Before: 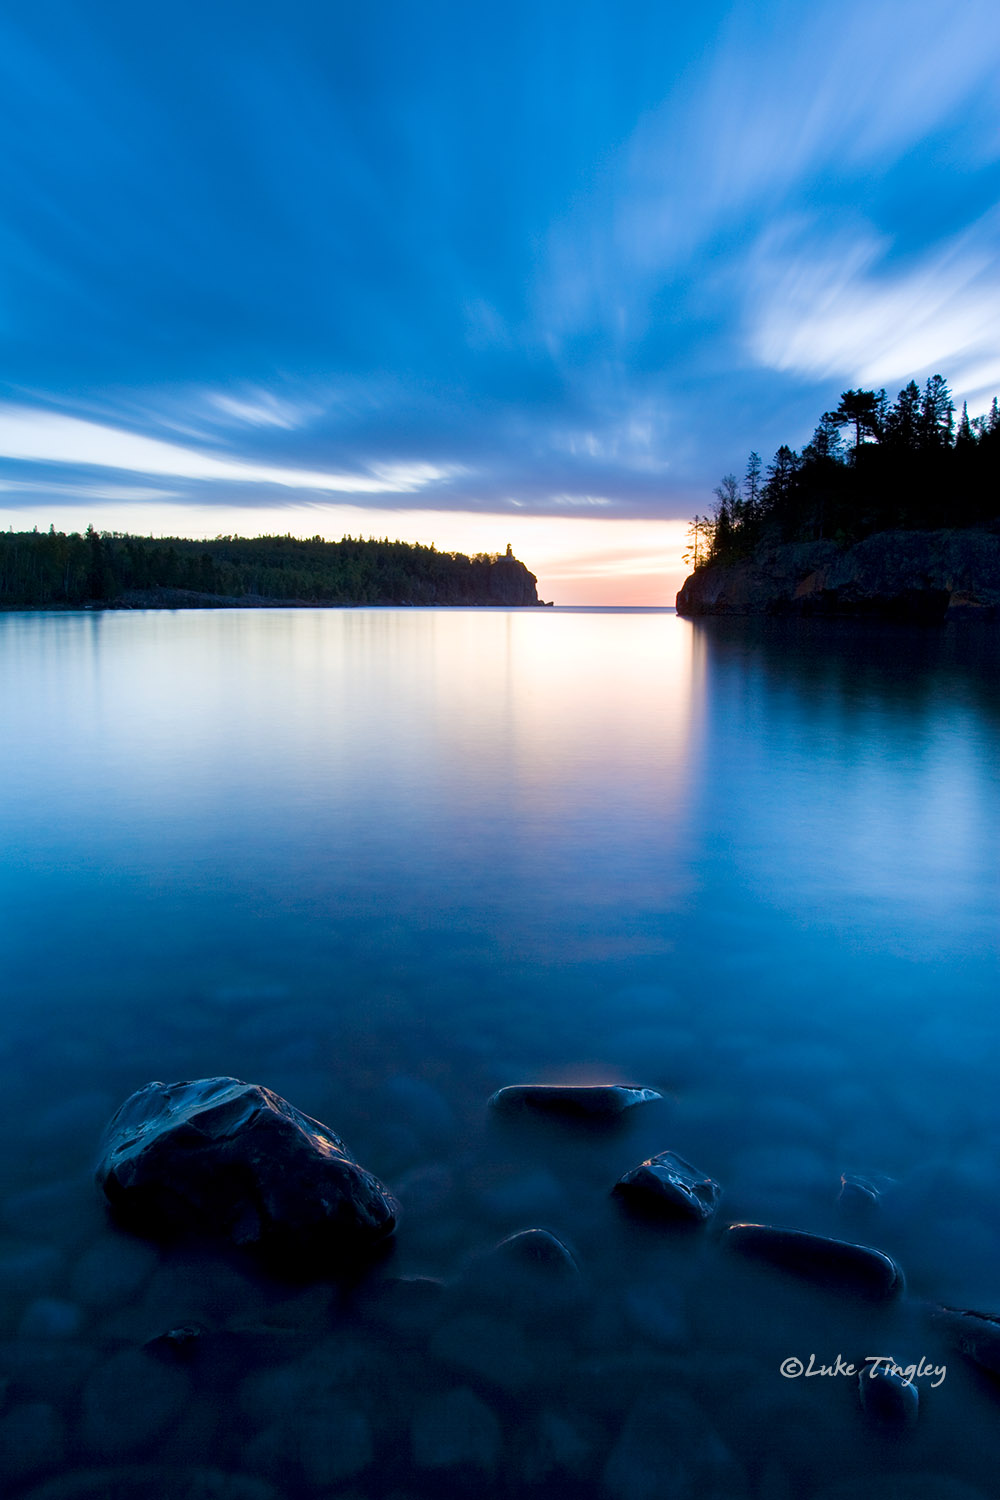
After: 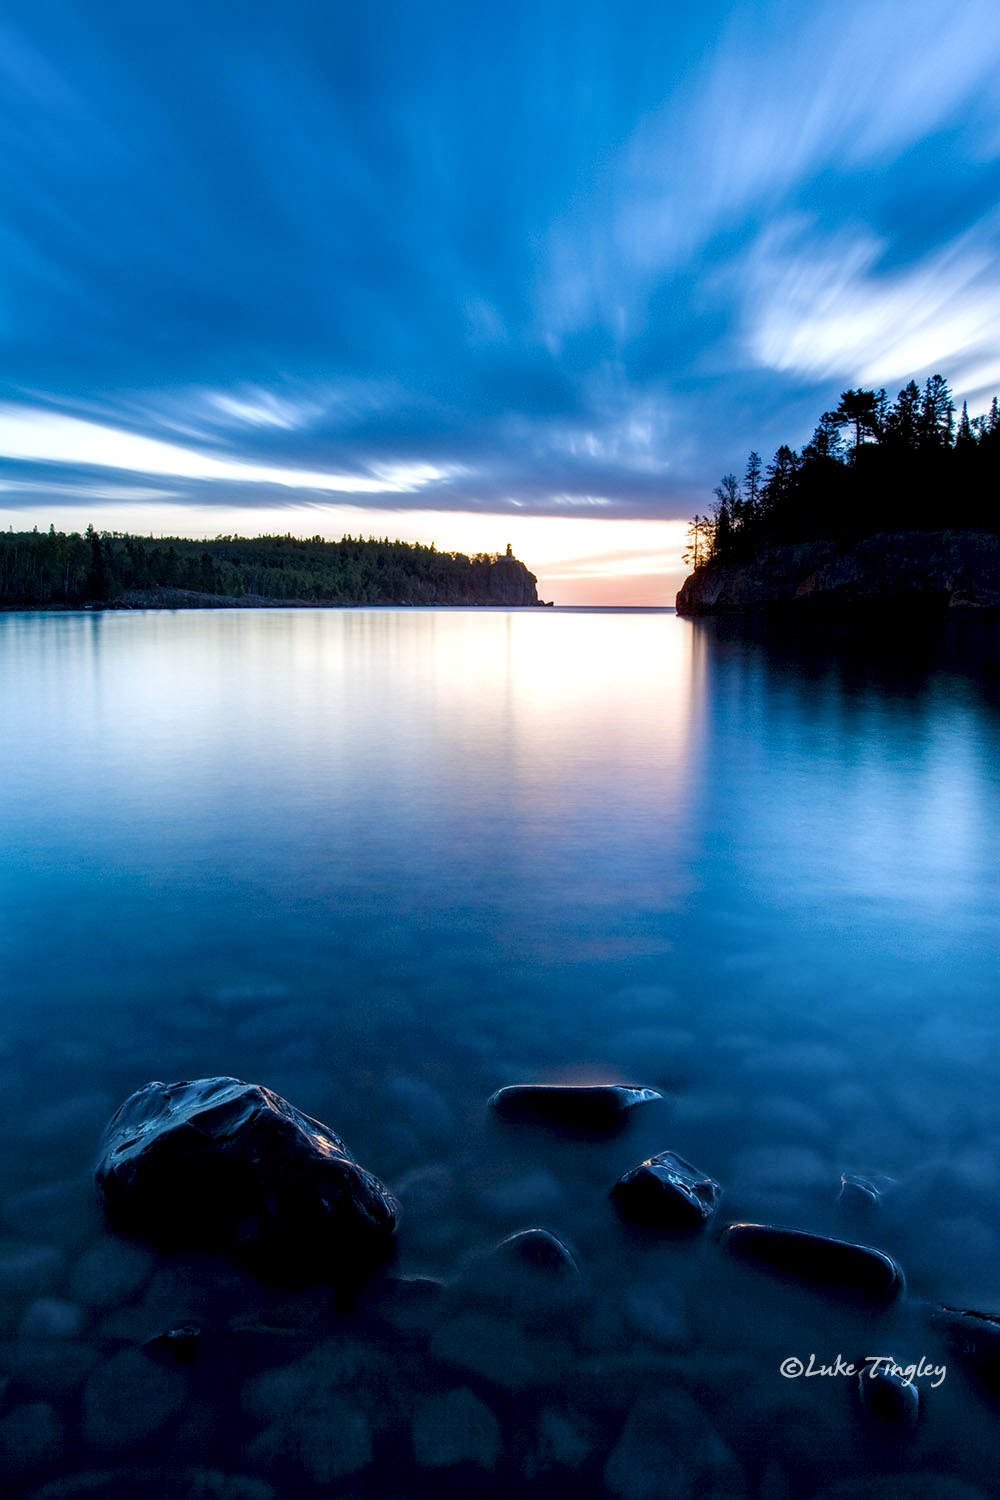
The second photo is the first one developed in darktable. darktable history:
local contrast: highlights 20%, shadows 70%, detail 170%
rotate and perspective: automatic cropping original format, crop left 0, crop top 0
